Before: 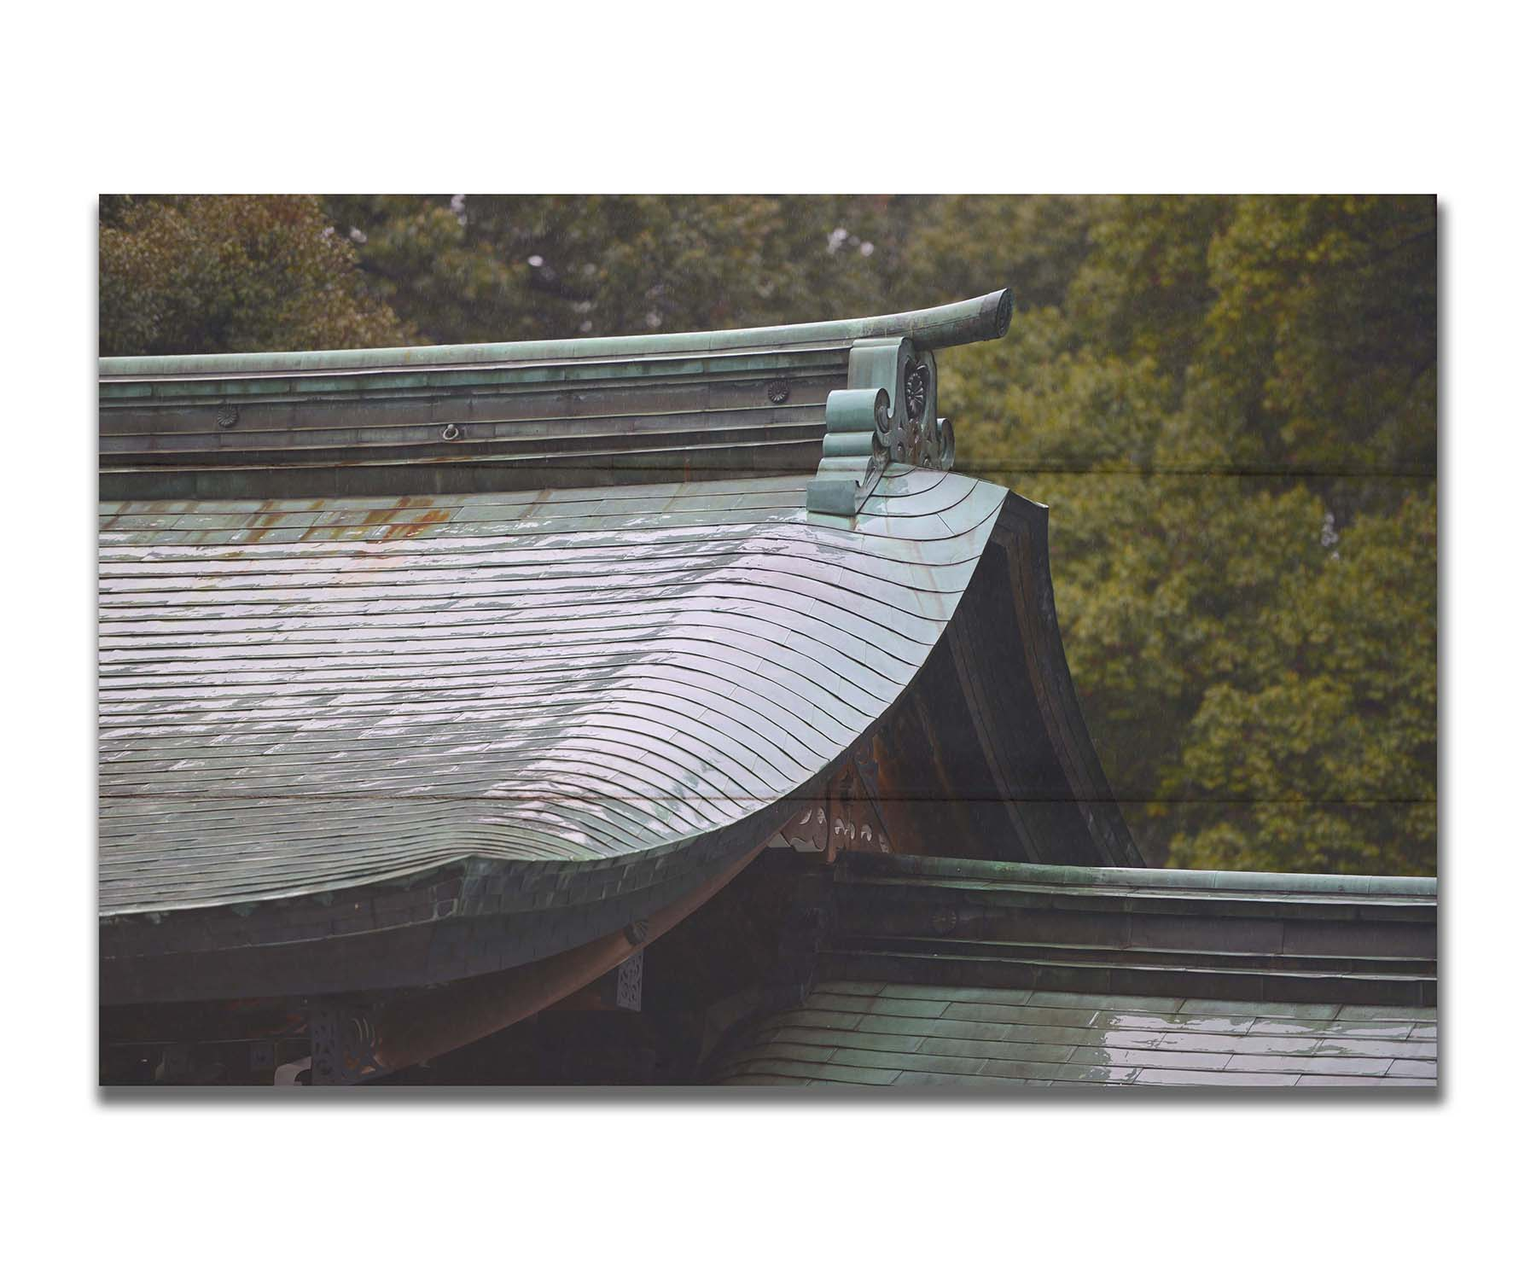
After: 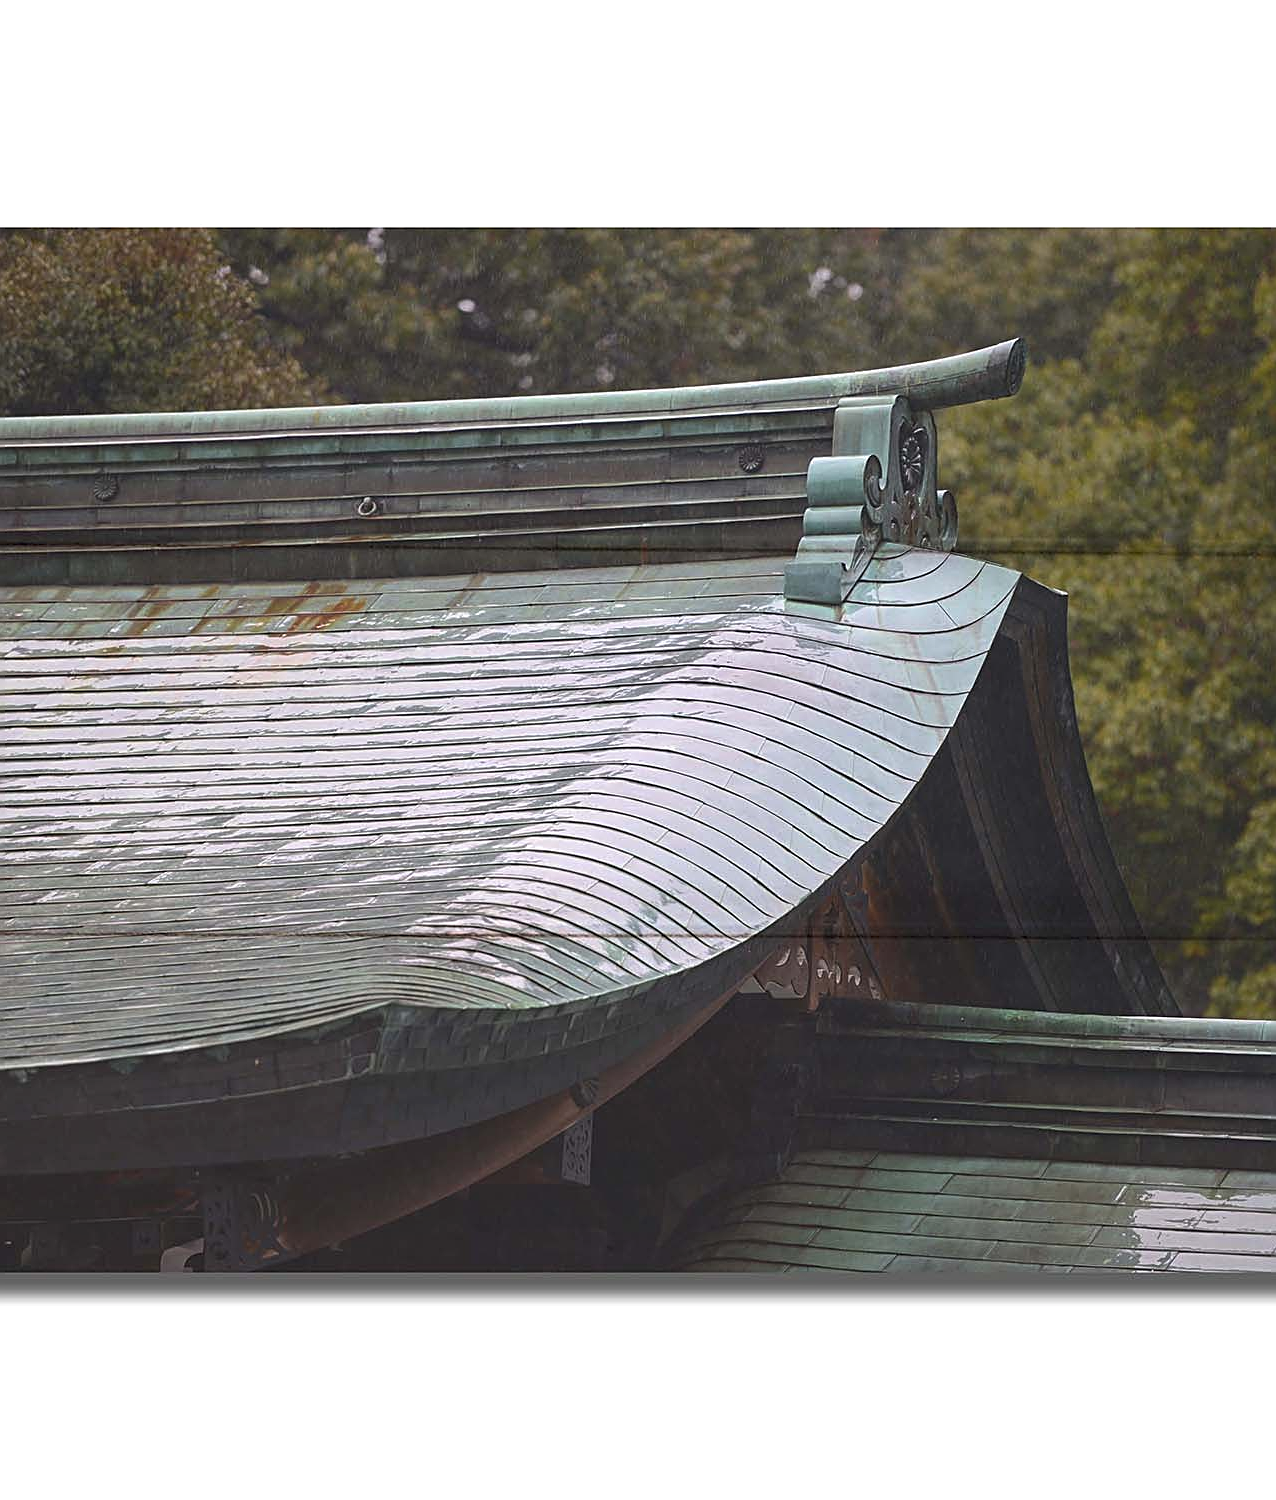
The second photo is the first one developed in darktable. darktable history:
exposure: compensate exposure bias true, compensate highlight preservation false
crop and rotate: left 8.963%, right 20.13%
sharpen: on, module defaults
local contrast: highlights 103%, shadows 100%, detail 119%, midtone range 0.2
base curve: curves: ch0 [(0, 0) (0.303, 0.277) (1, 1)], preserve colors none
